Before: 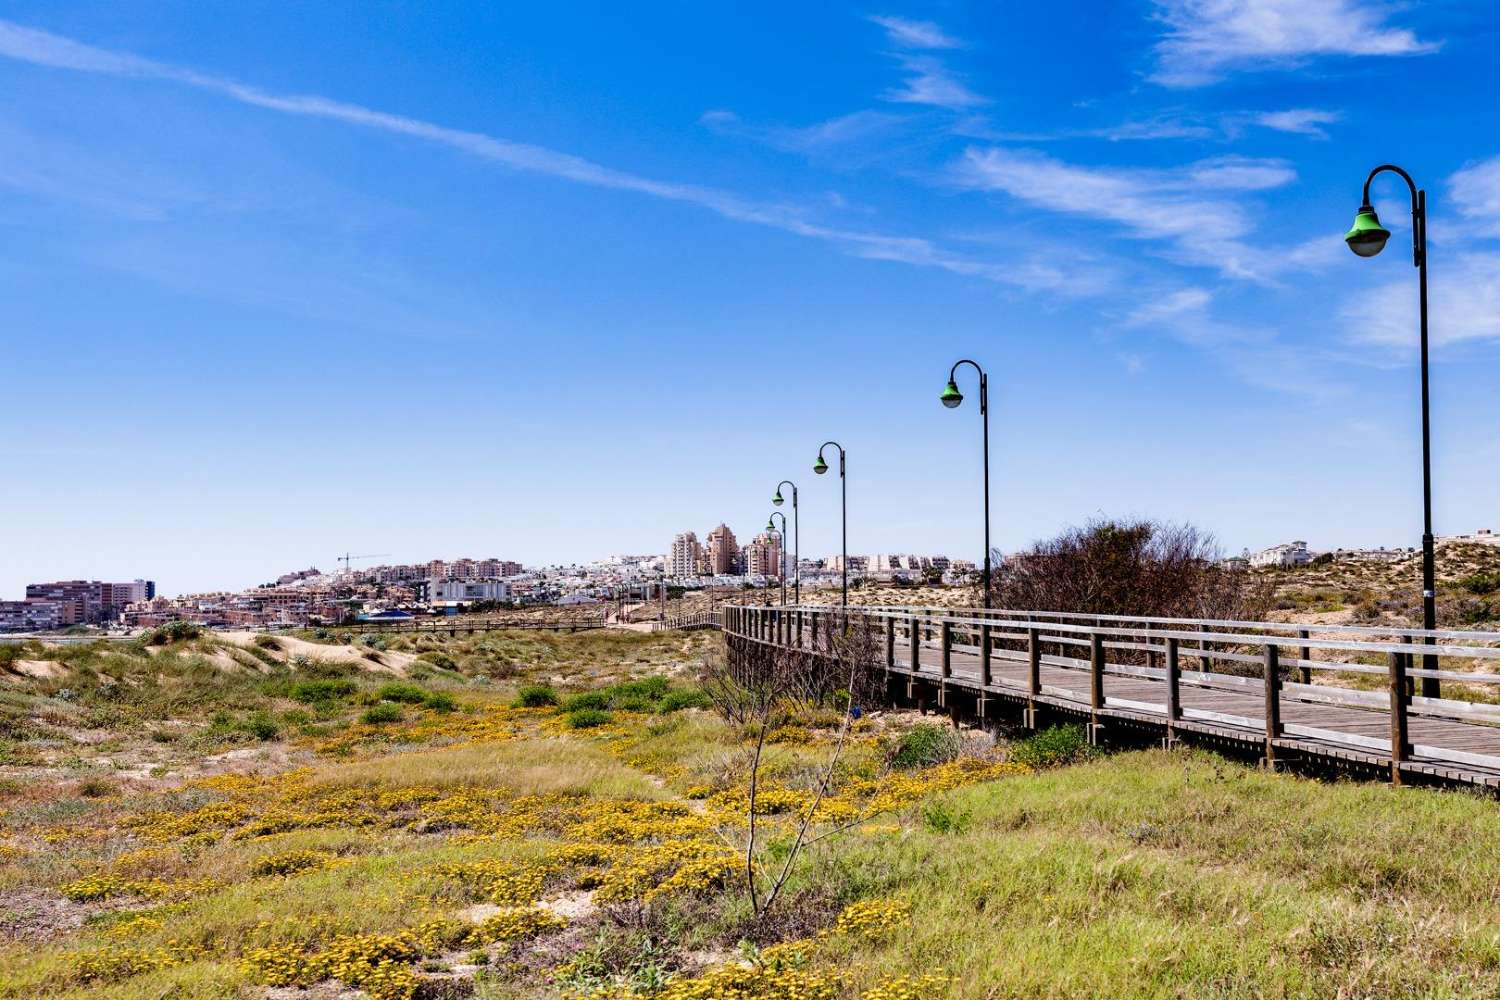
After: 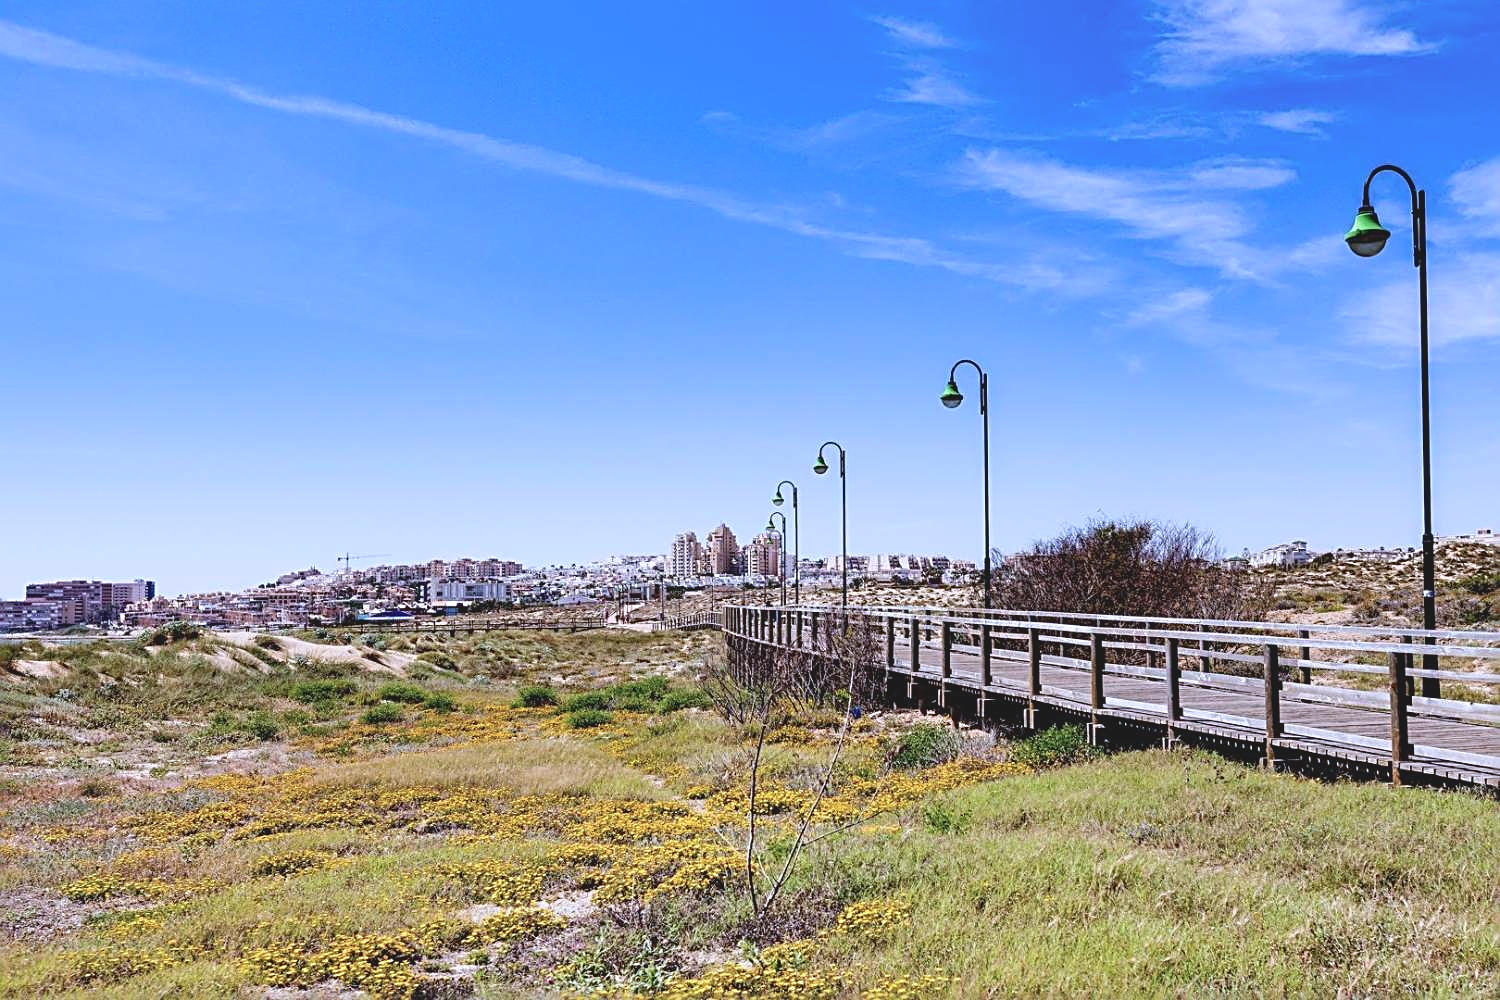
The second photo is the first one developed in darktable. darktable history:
sharpen: radius 2.557, amount 0.652
contrast brightness saturation: contrast -0.155, brightness 0.048, saturation -0.135
color calibration: illuminant as shot in camera, x 0.37, y 0.382, temperature 4319.37 K
exposure: exposure 0.154 EV, compensate exposure bias true, compensate highlight preservation false
